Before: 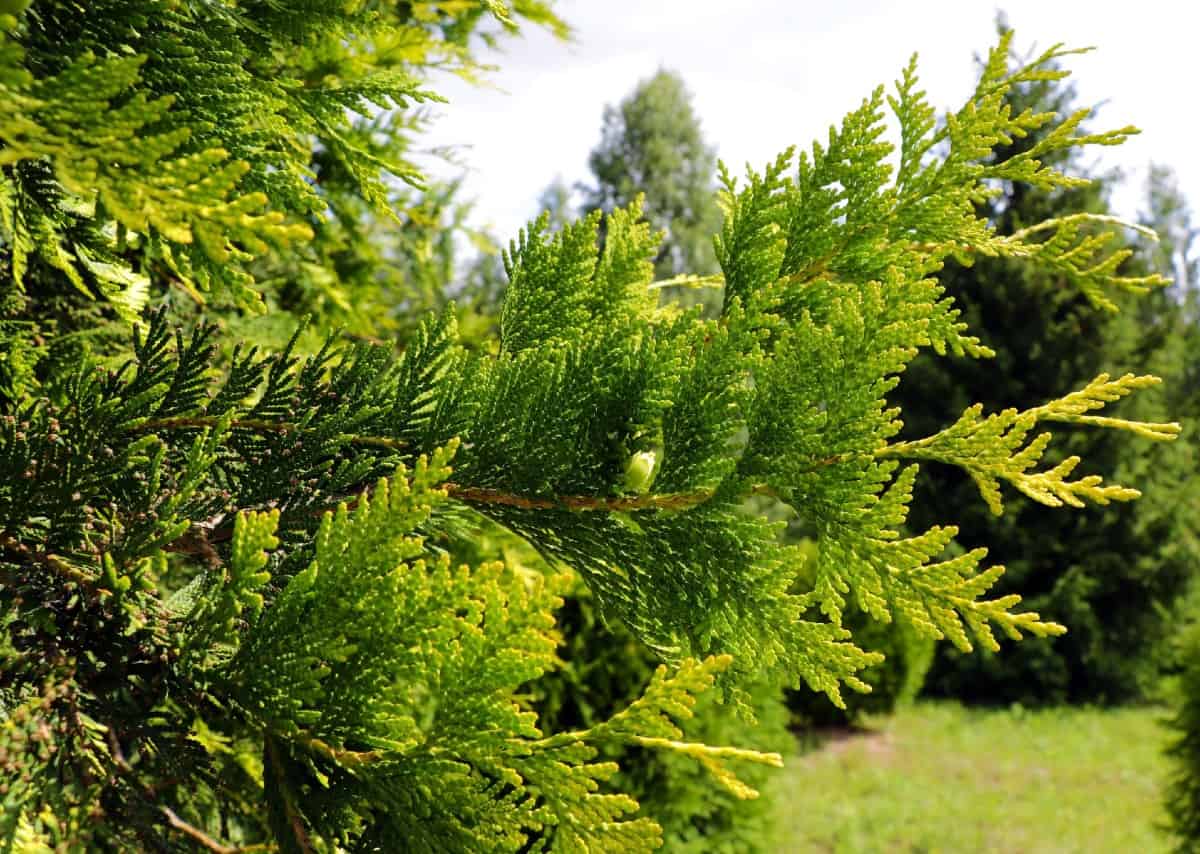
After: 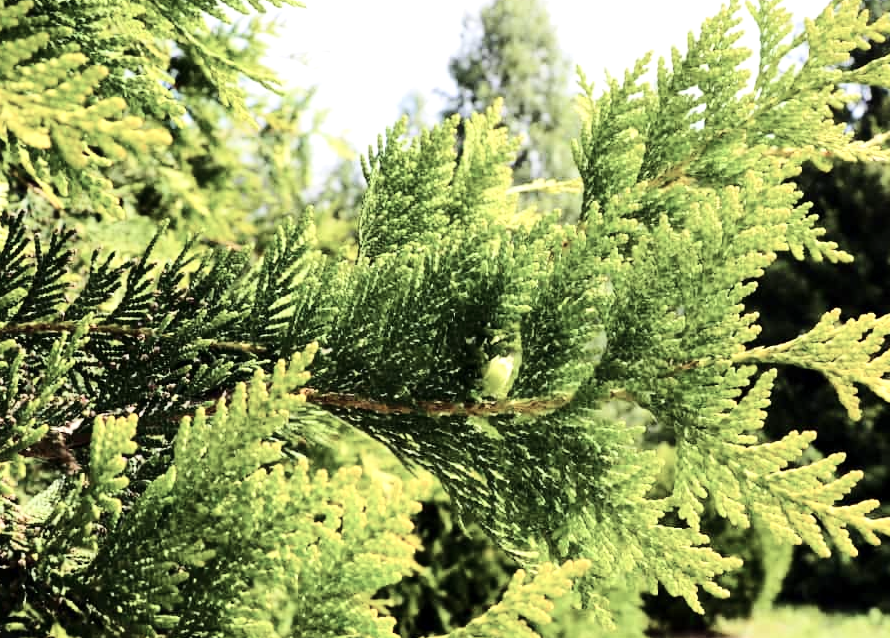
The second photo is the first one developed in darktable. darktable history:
contrast brightness saturation: contrast 0.105, saturation -0.363
crop and rotate: left 11.885%, top 11.35%, right 13.941%, bottom 13.849%
exposure: black level correction 0.001, exposure 0.498 EV, compensate highlight preservation false
base curve: curves: ch0 [(0, 0) (0.032, 0.025) (0.121, 0.166) (0.206, 0.329) (0.605, 0.79) (1, 1)]
